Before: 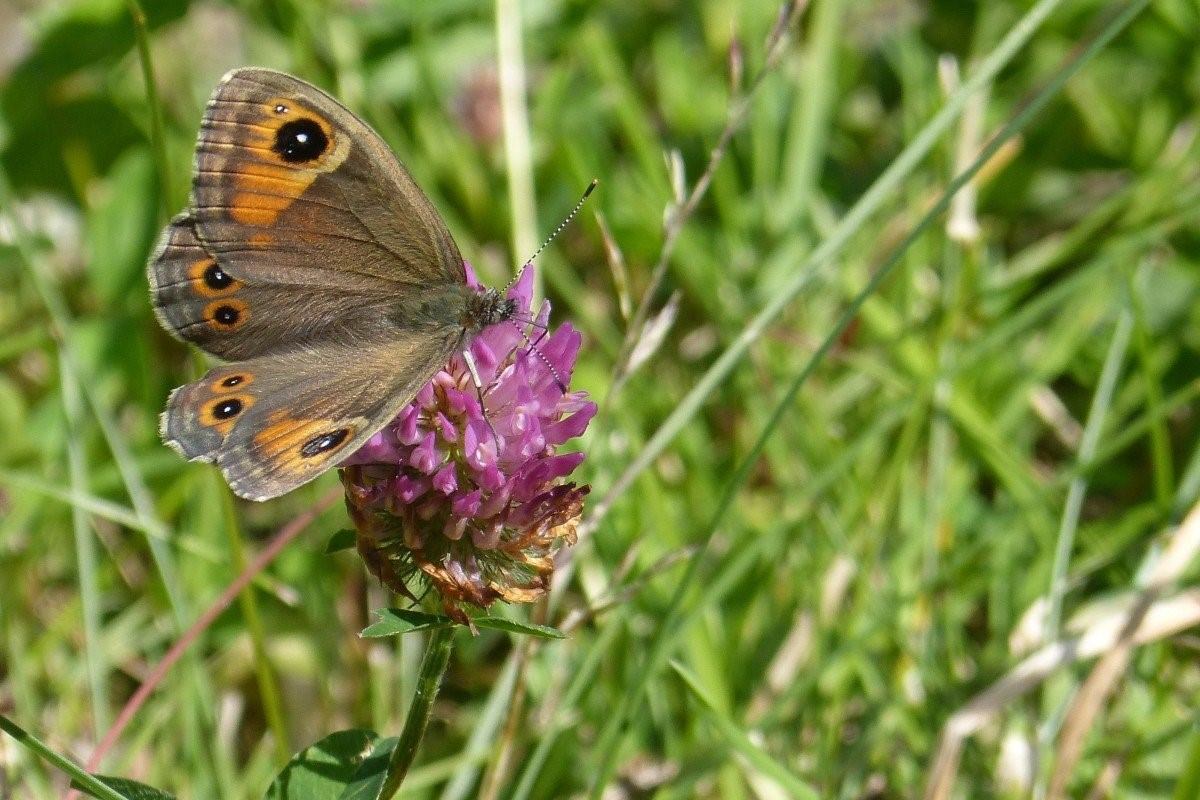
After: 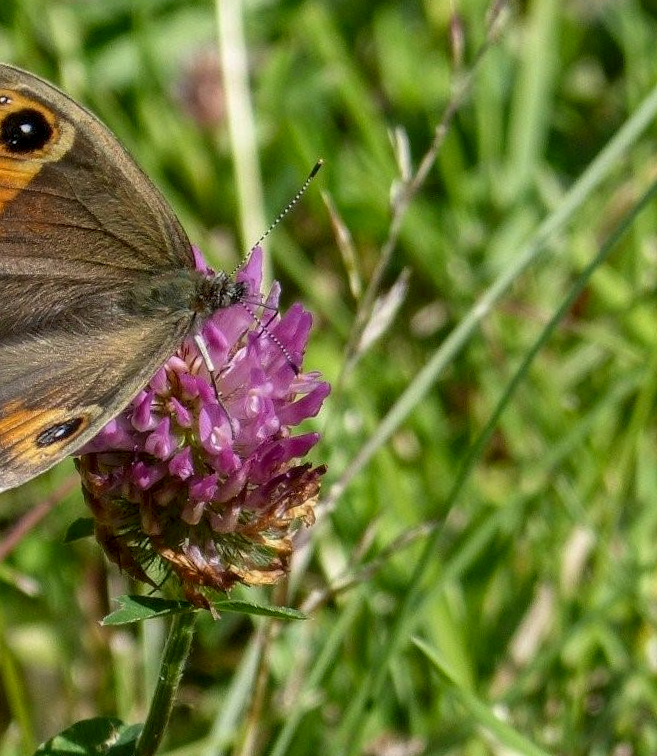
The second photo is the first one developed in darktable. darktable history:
crop: left 21.674%, right 22.086%
rotate and perspective: rotation -2°, crop left 0.022, crop right 0.978, crop top 0.049, crop bottom 0.951
shadows and highlights: radius 121.13, shadows 21.4, white point adjustment -9.72, highlights -14.39, soften with gaussian
local contrast: highlights 61%, detail 143%, midtone range 0.428
